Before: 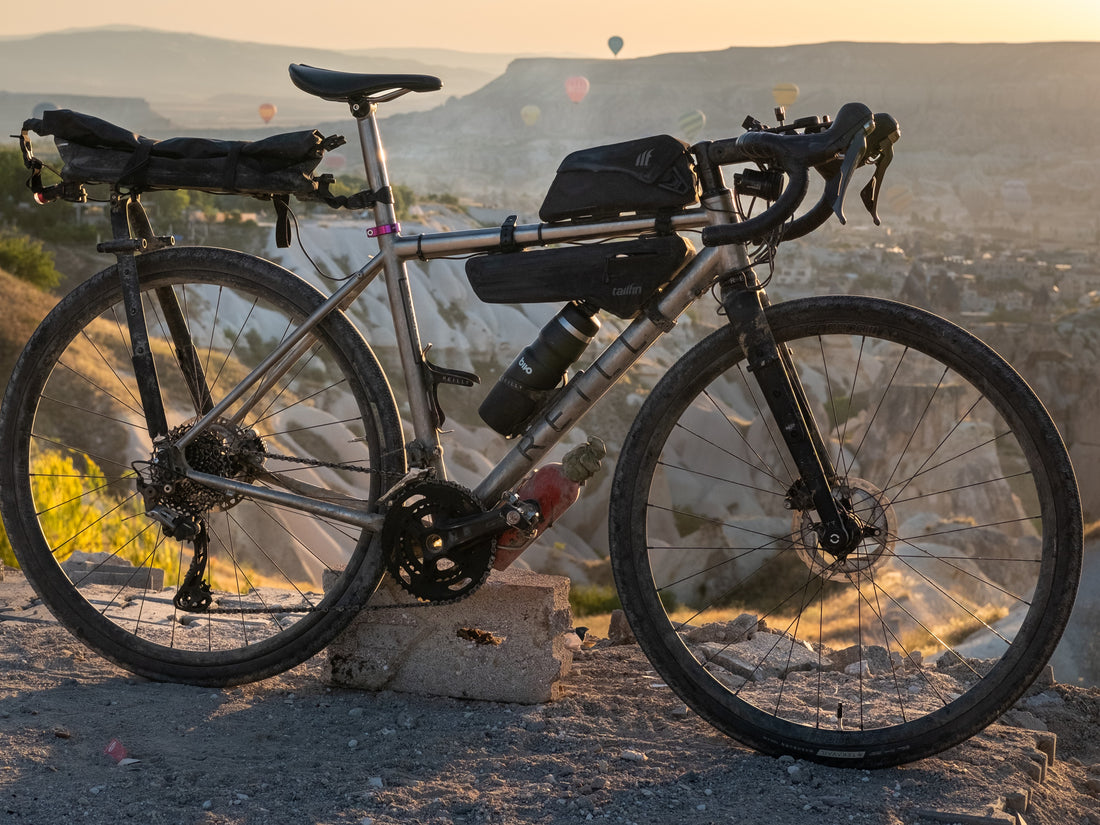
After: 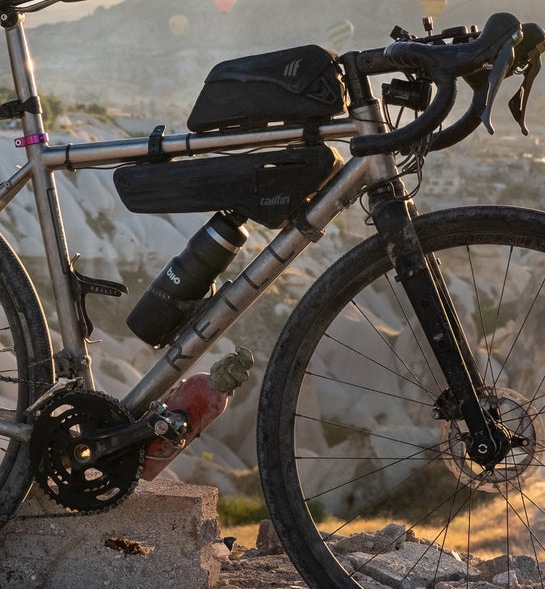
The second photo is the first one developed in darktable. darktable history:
shadows and highlights: shadows 20.55, highlights -20.99, soften with gaussian
crop: left 32.075%, top 10.976%, right 18.355%, bottom 17.596%
